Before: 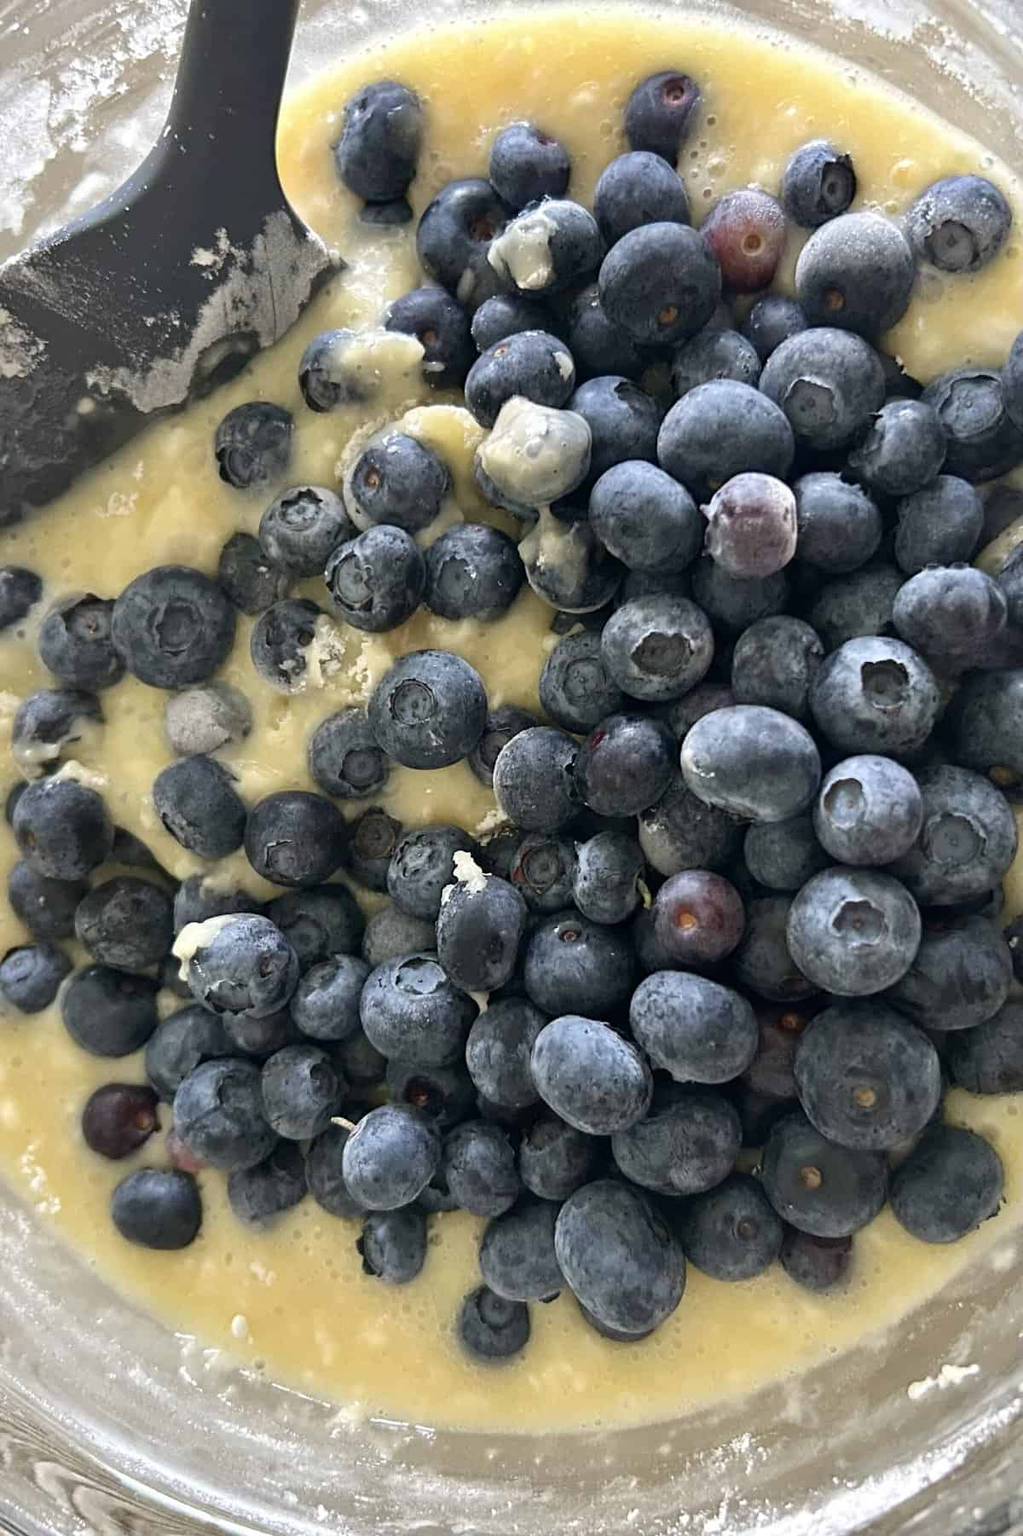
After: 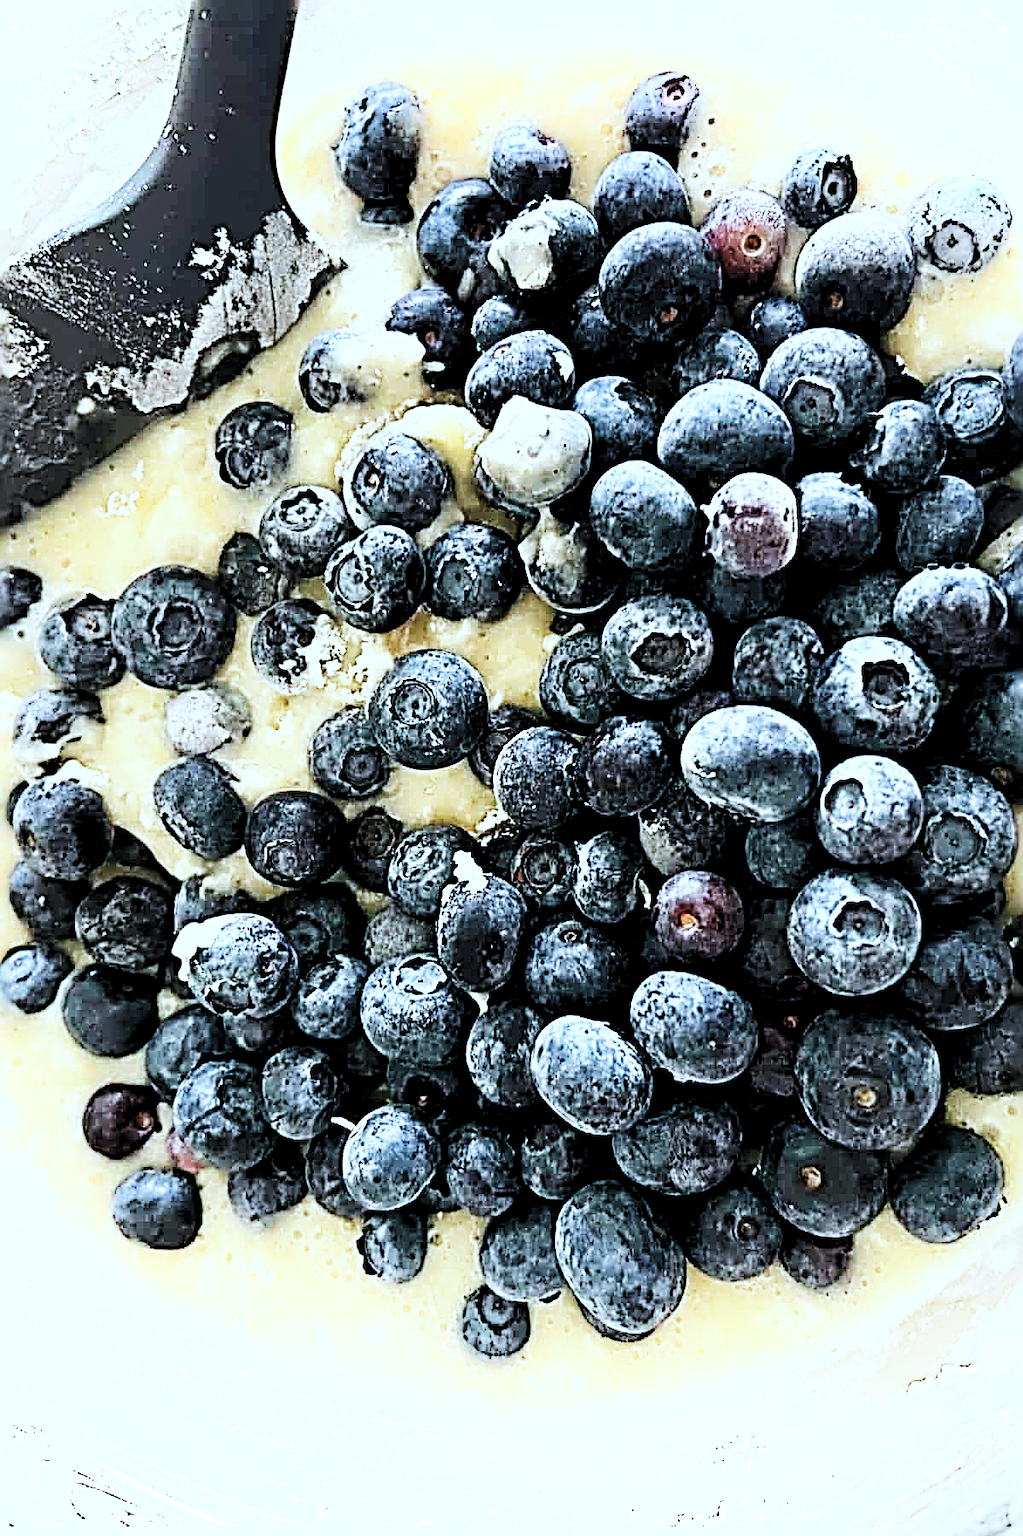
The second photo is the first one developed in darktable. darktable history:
color correction: highlights a* -4.05, highlights b* -10.87
levels: levels [0.116, 0.574, 1]
base curve: curves: ch0 [(0, 0) (0.007, 0.004) (0.027, 0.03) (0.046, 0.07) (0.207, 0.54) (0.442, 0.872) (0.673, 0.972) (1, 1)], preserve colors none
sharpen: radius 4.053, amount 1.99
shadows and highlights: shadows -21.38, highlights 99.93, soften with gaussian
